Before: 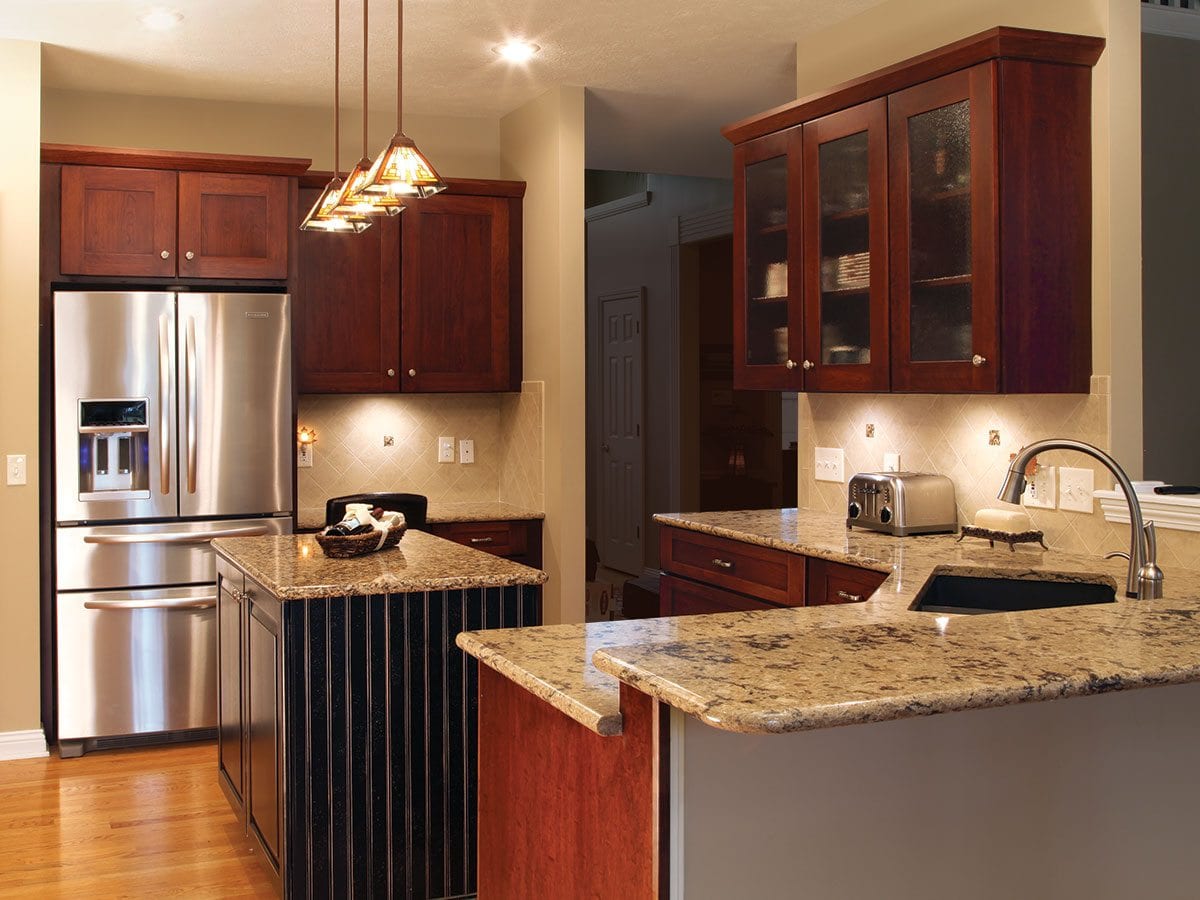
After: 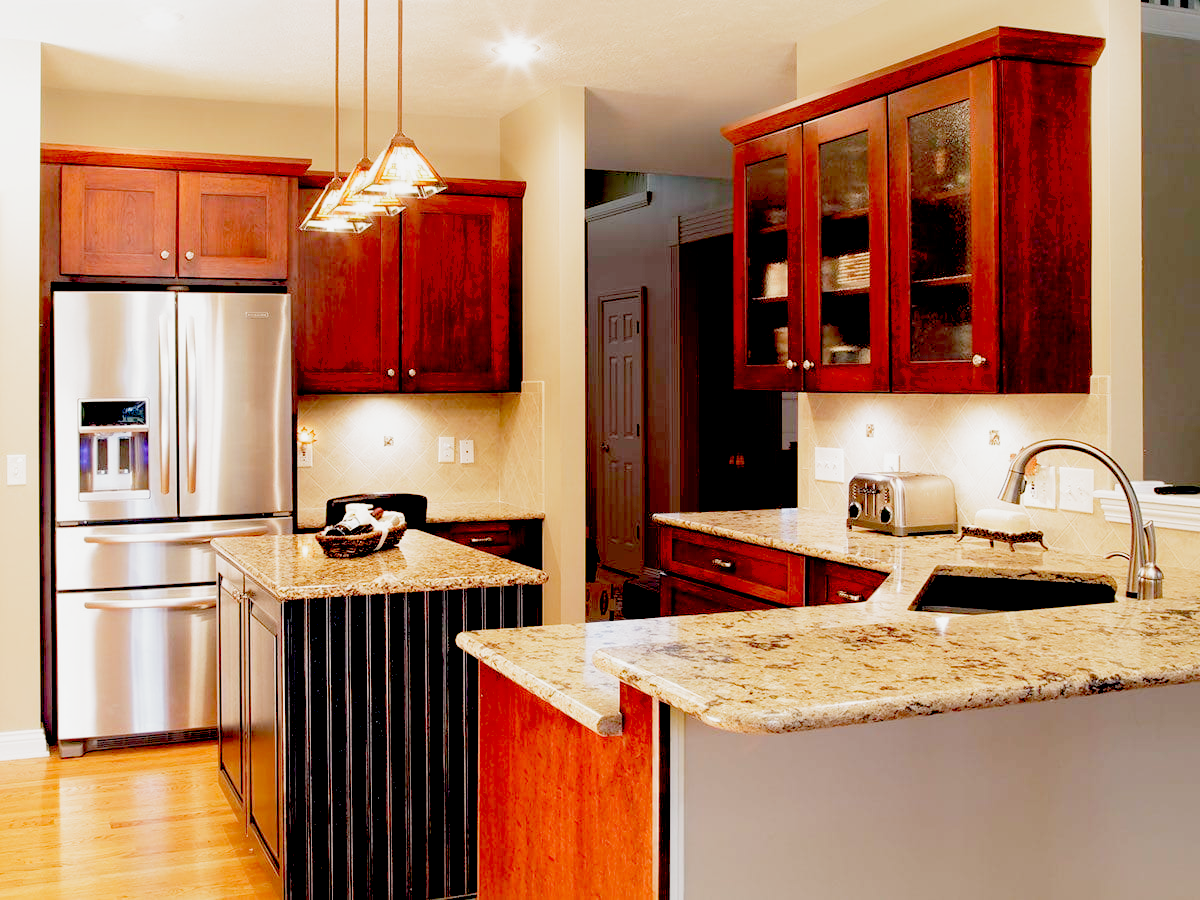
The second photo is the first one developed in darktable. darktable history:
filmic rgb: black relative exposure -8.84 EV, white relative exposure 4.98 EV, target black luminance 0%, hardness 3.77, latitude 66.34%, contrast 0.817, highlights saturation mix 11.23%, shadows ↔ highlights balance 20.57%, preserve chrominance no, color science v5 (2021), contrast in shadows safe, contrast in highlights safe
exposure: black level correction 0.015, exposure 1.777 EV, compensate highlight preservation false
